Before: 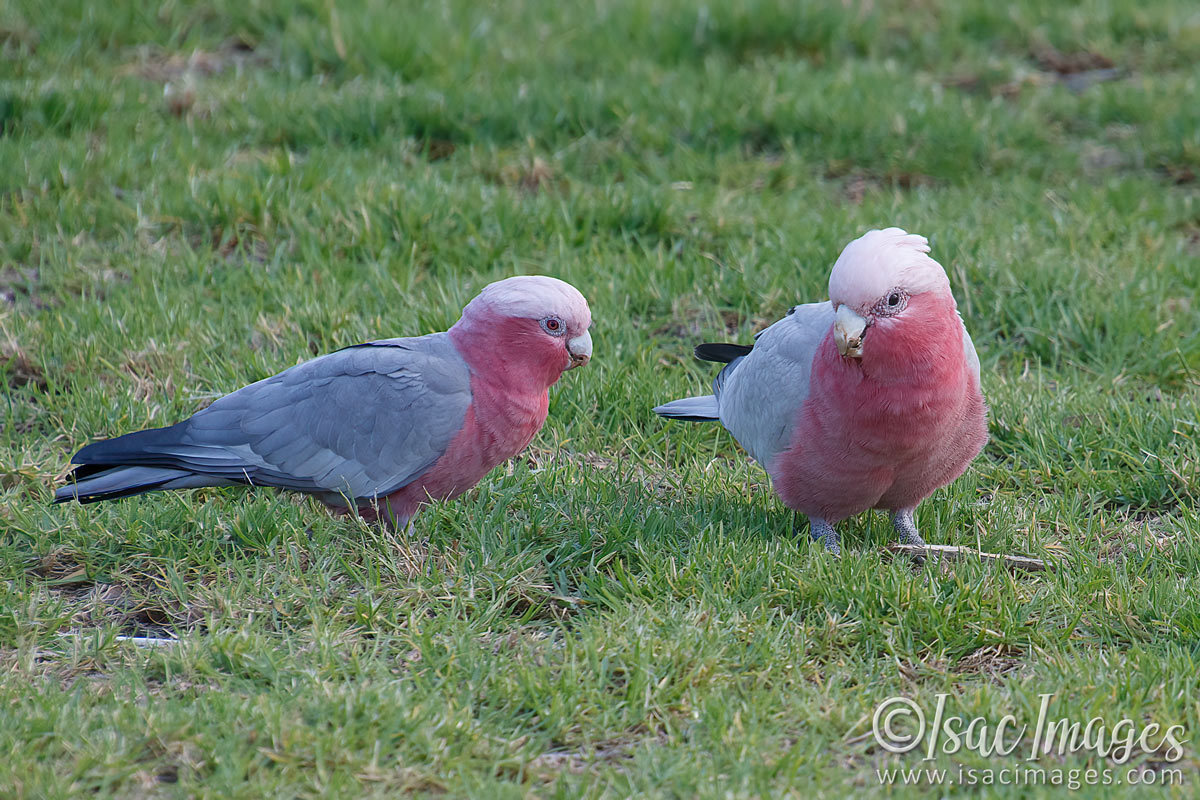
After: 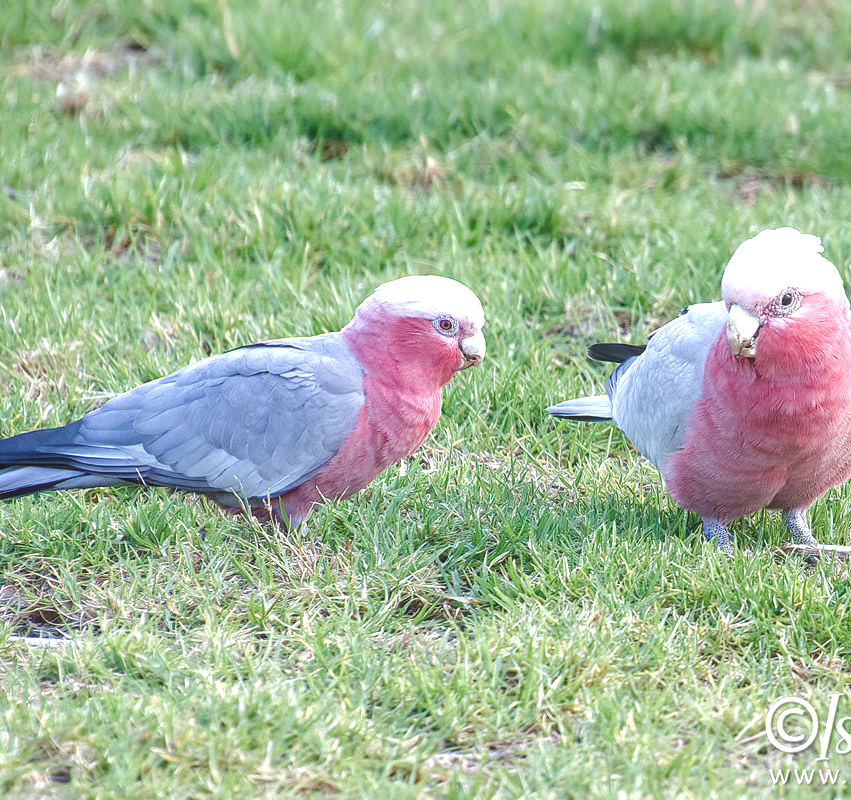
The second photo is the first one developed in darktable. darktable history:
crop and rotate: left 8.993%, right 20.067%
exposure: black level correction -0.006, exposure 1 EV, compensate highlight preservation false
local contrast: on, module defaults
color balance rgb: perceptual saturation grading › global saturation 0.885%, perceptual saturation grading › highlights -32.404%, perceptual saturation grading › mid-tones 5.283%, perceptual saturation grading › shadows 18.112%, perceptual brilliance grading › mid-tones 10.56%, perceptual brilliance grading › shadows 15.157%, contrast 5.313%
